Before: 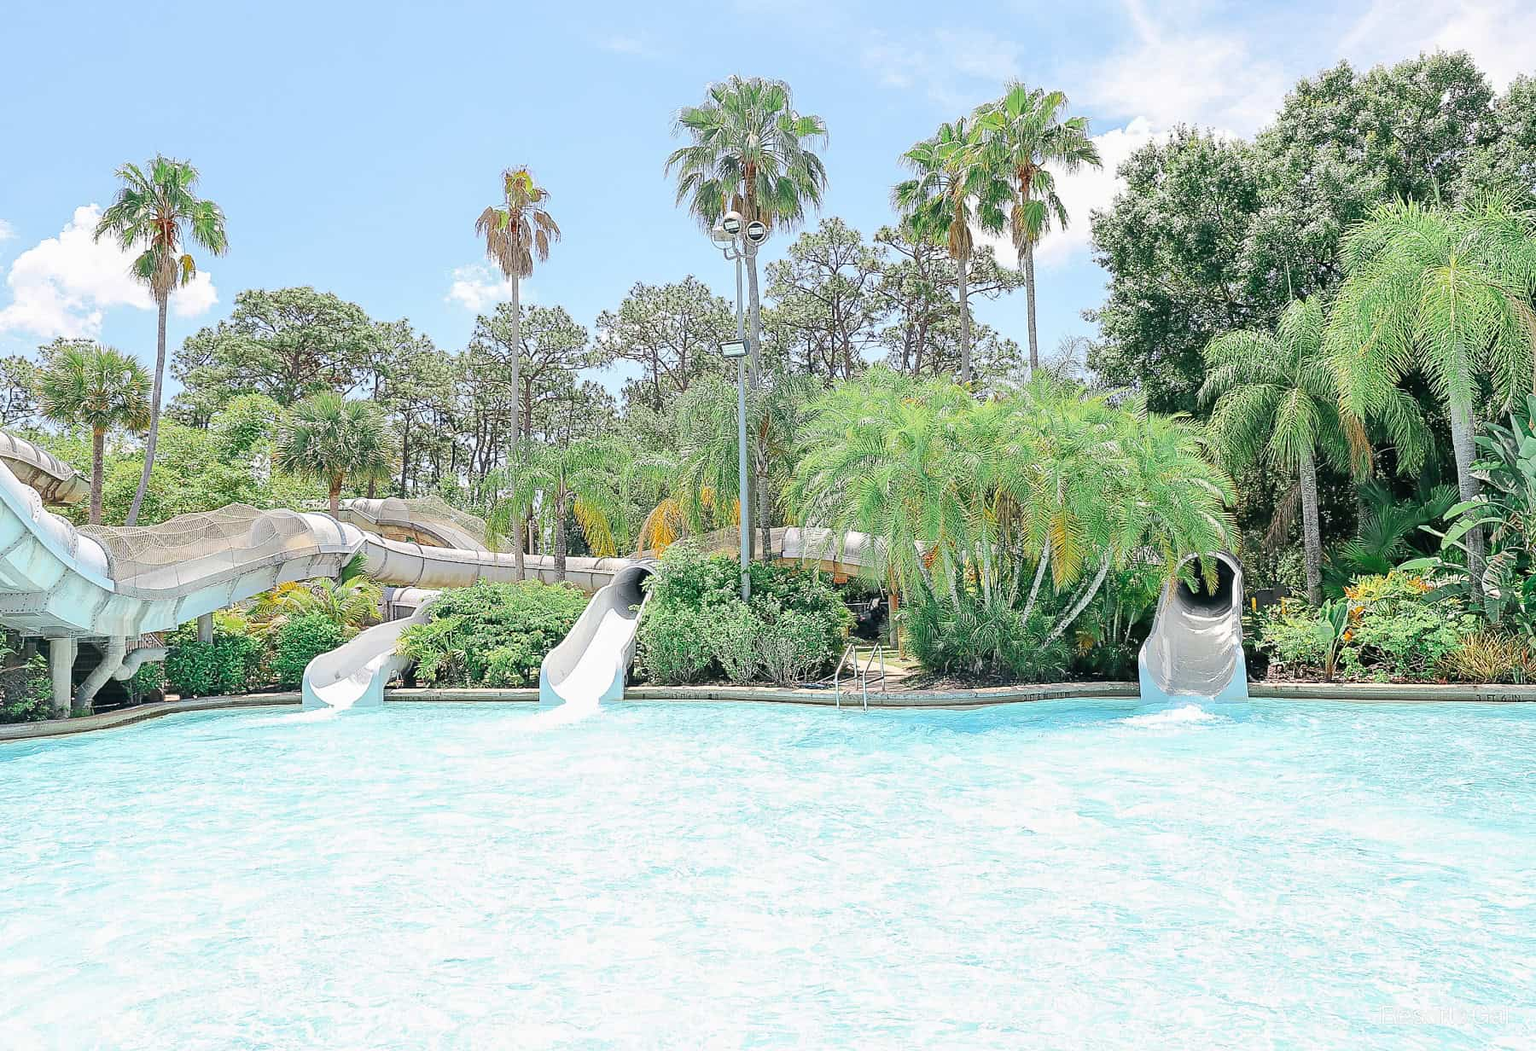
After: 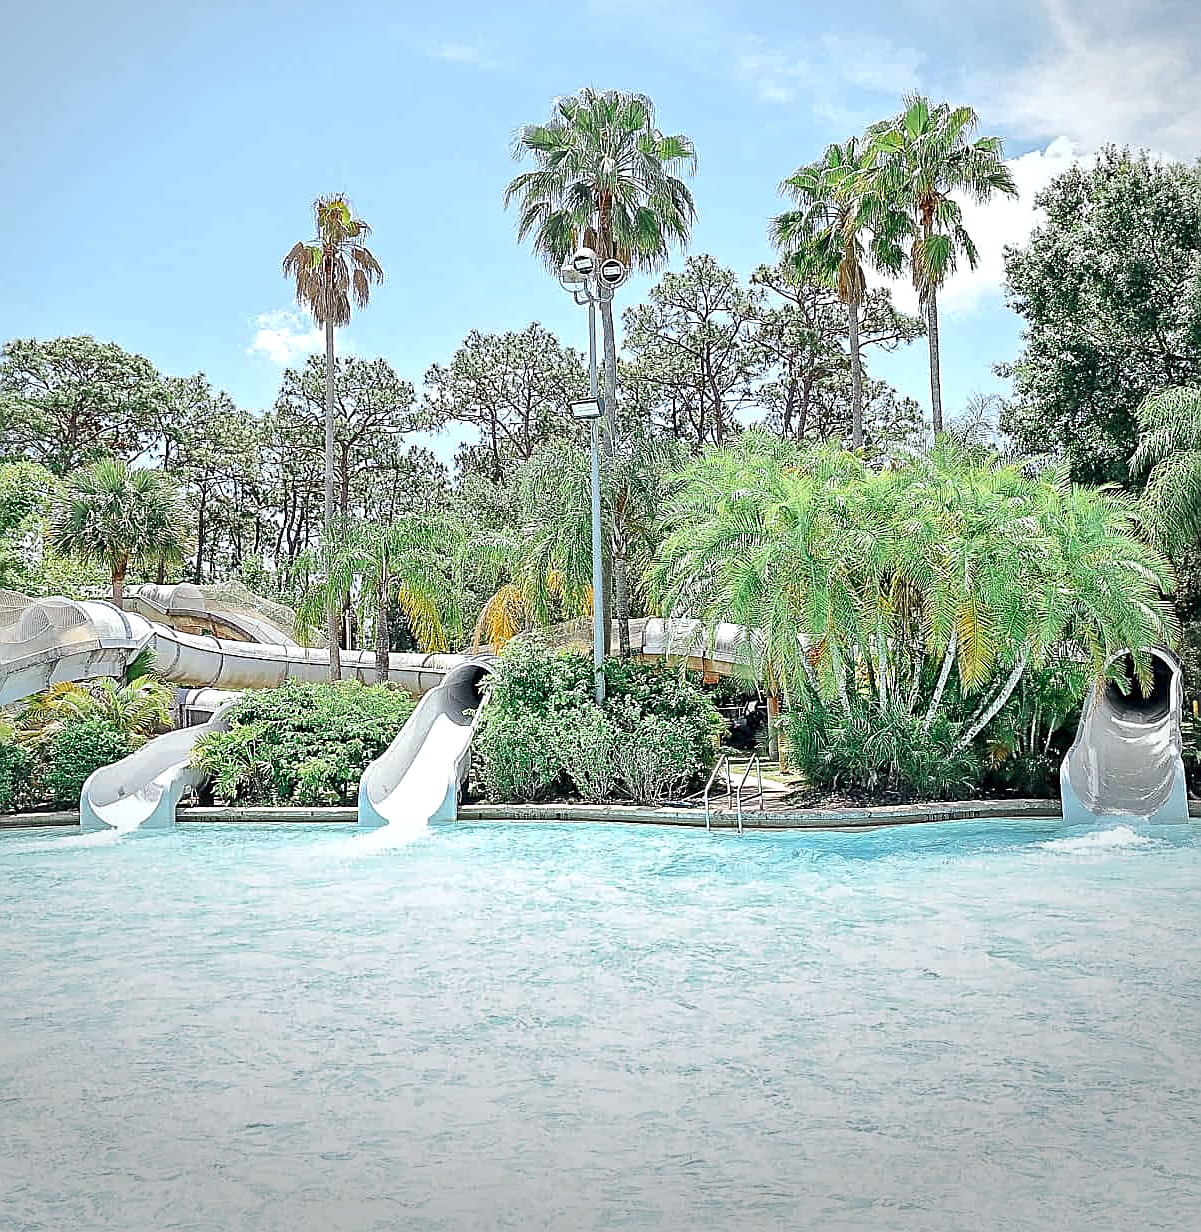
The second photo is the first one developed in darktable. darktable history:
local contrast: mode bilateral grid, contrast 99, coarseness 99, detail 165%, midtone range 0.2
contrast equalizer: y [[0.511, 0.558, 0.631, 0.632, 0.559, 0.512], [0.5 ×6], [0.507, 0.559, 0.627, 0.644, 0.647, 0.647], [0 ×6], [0 ×6]], mix 0.303
color balance rgb: global offset › chroma 0.056%, global offset › hue 253.16°, perceptual saturation grading › global saturation -0.133%, perceptual brilliance grading › global brilliance 2.794%, perceptual brilliance grading › highlights -3.491%, perceptual brilliance grading › shadows 3.262%
crop and rotate: left 15.269%, right 17.991%
color correction: highlights a* -2.97, highlights b* -2.27, shadows a* 2.28, shadows b* 3.05
vignetting: fall-off start 84.37%, fall-off radius 80.1%, center (-0.069, -0.311), width/height ratio 1.211
sharpen: amount 0.595
